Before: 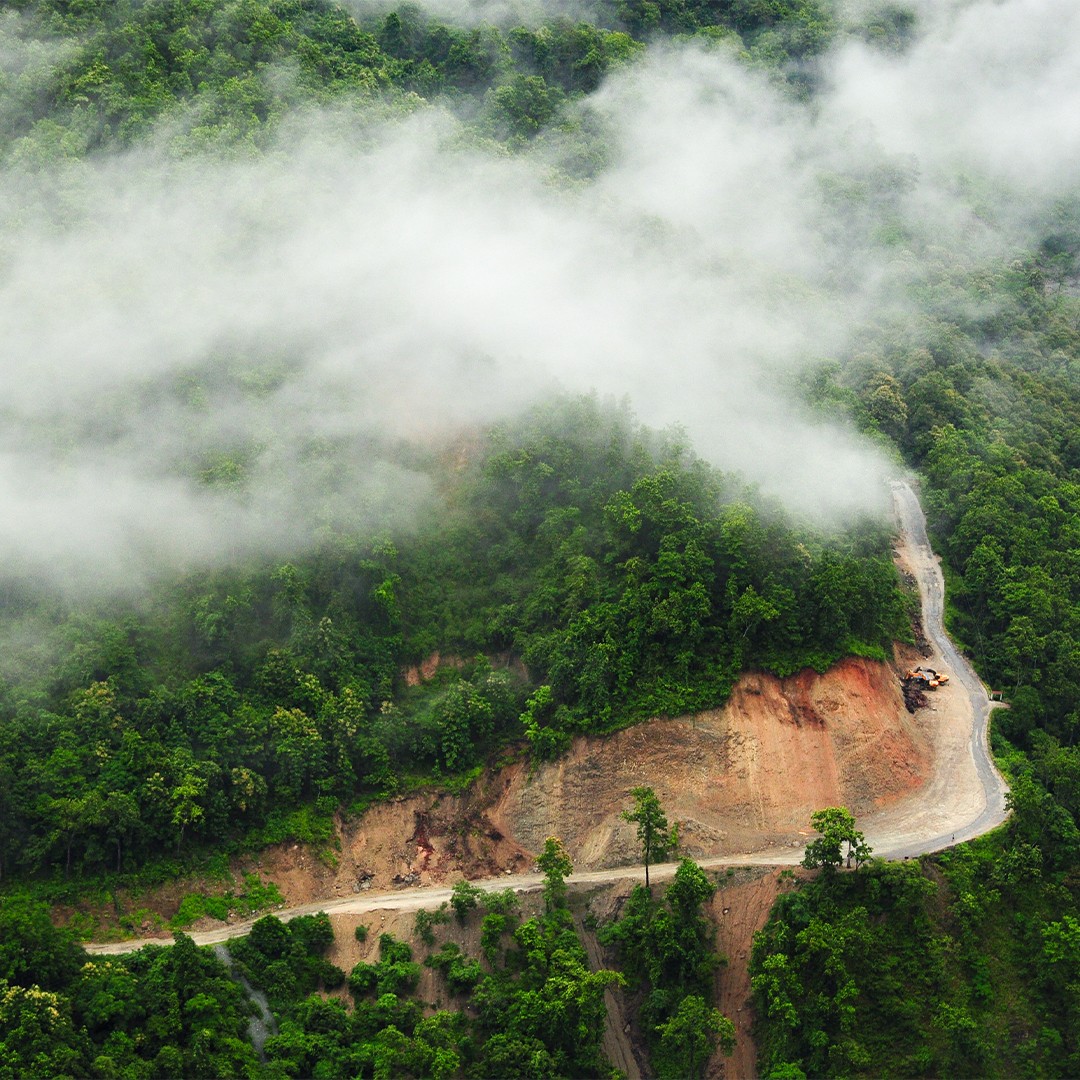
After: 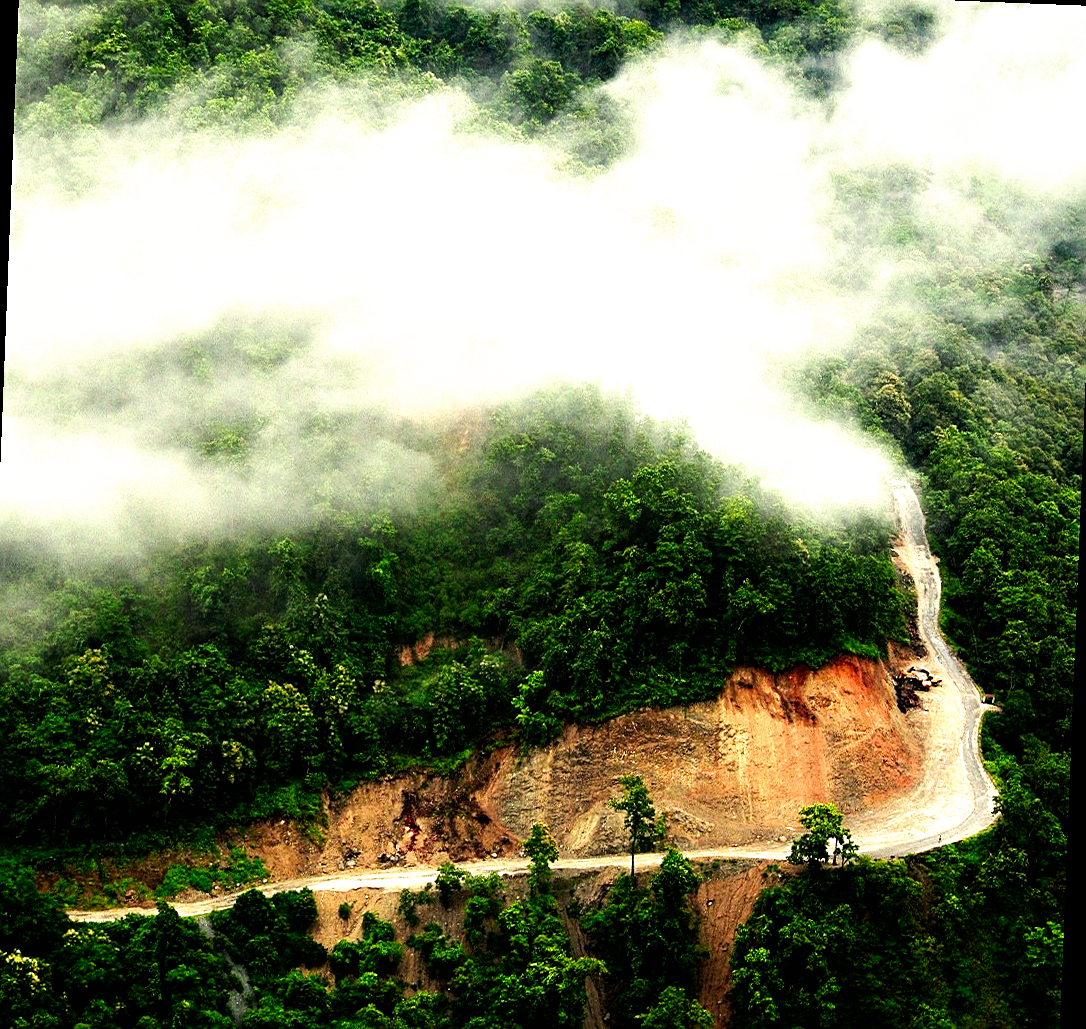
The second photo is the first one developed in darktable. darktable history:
crop: left 1.964%, top 3.251%, right 1.122%, bottom 4.933%
sharpen: radius 2.167, amount 0.381, threshold 0
filmic rgb: black relative exposure -8.2 EV, white relative exposure 2.2 EV, threshold 3 EV, hardness 7.11, latitude 85.74%, contrast 1.696, highlights saturation mix -4%, shadows ↔ highlights balance -2.69%, preserve chrominance no, color science v5 (2021), contrast in shadows safe, contrast in highlights safe, enable highlight reconstruction true
contrast brightness saturation: saturation -0.05
white balance: red 1.029, blue 0.92
tone equalizer: -7 EV 0.13 EV, smoothing diameter 25%, edges refinement/feathering 10, preserve details guided filter
rotate and perspective: rotation 2.27°, automatic cropping off
